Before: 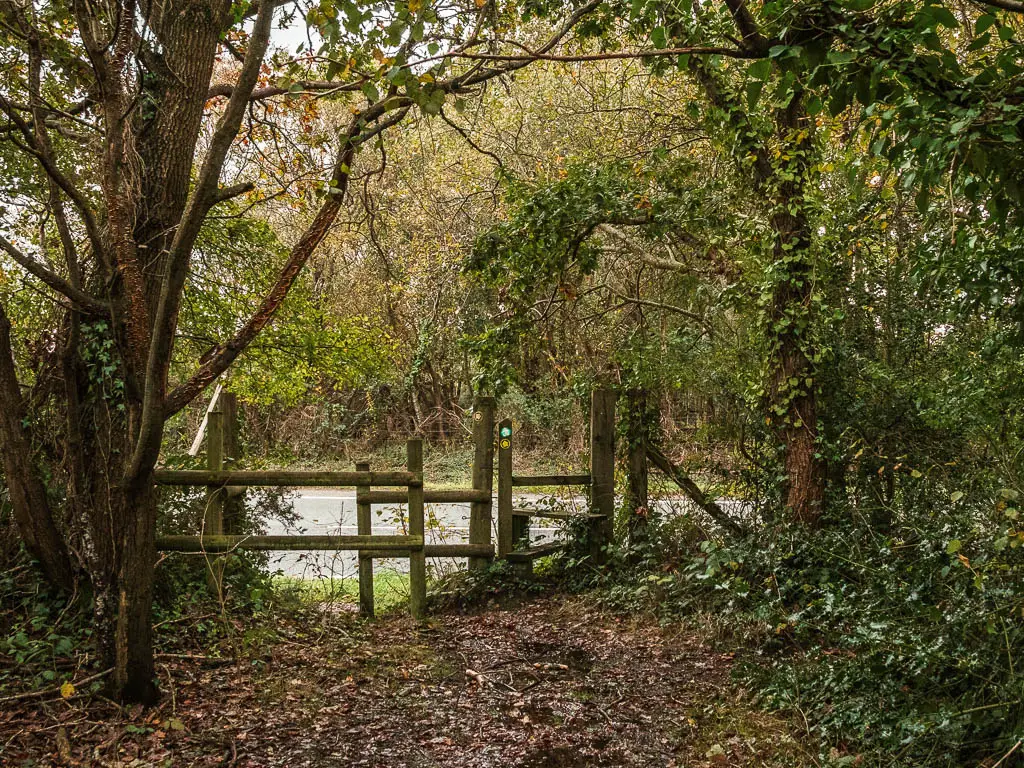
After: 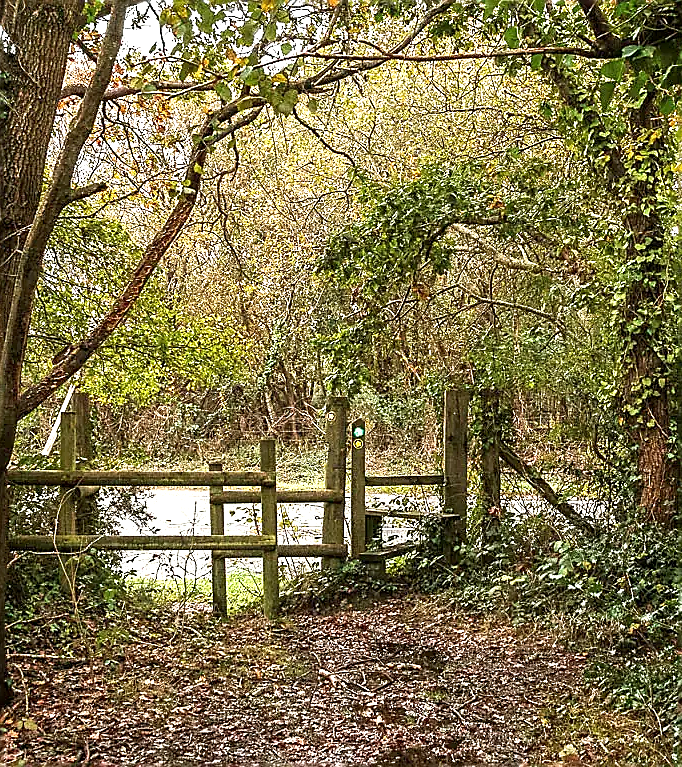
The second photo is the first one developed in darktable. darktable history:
exposure: black level correction 0.001, exposure 1 EV, compensate highlight preservation false
crop and rotate: left 14.407%, right 18.958%
sharpen: radius 1.357, amount 1.264, threshold 0.837
